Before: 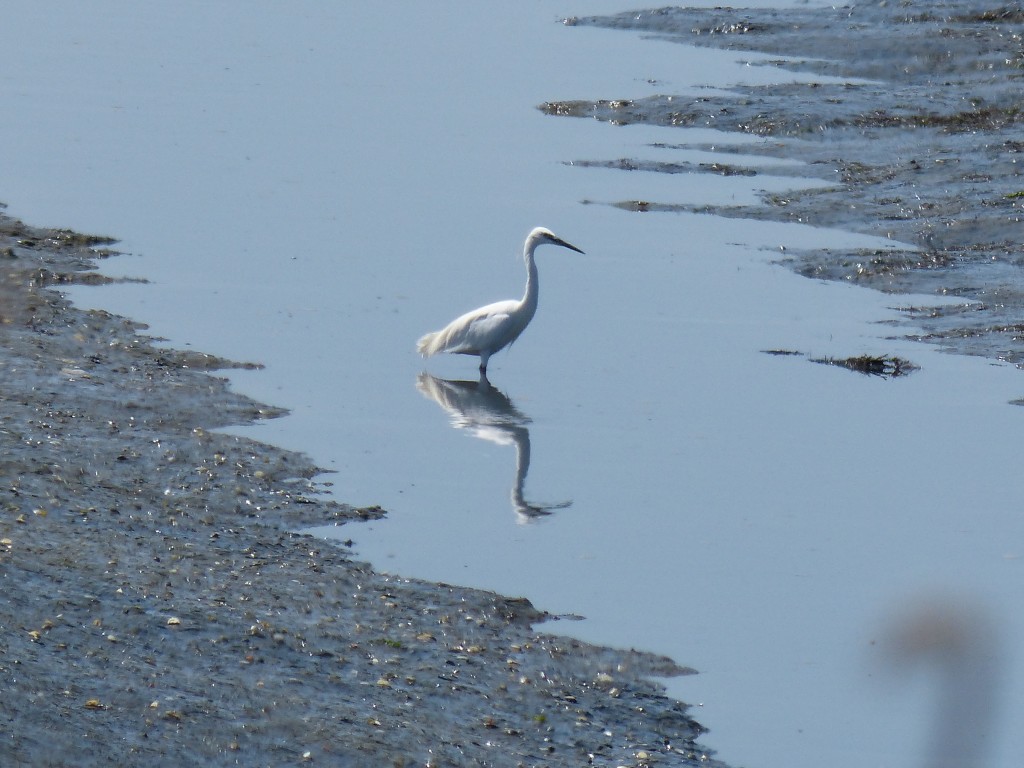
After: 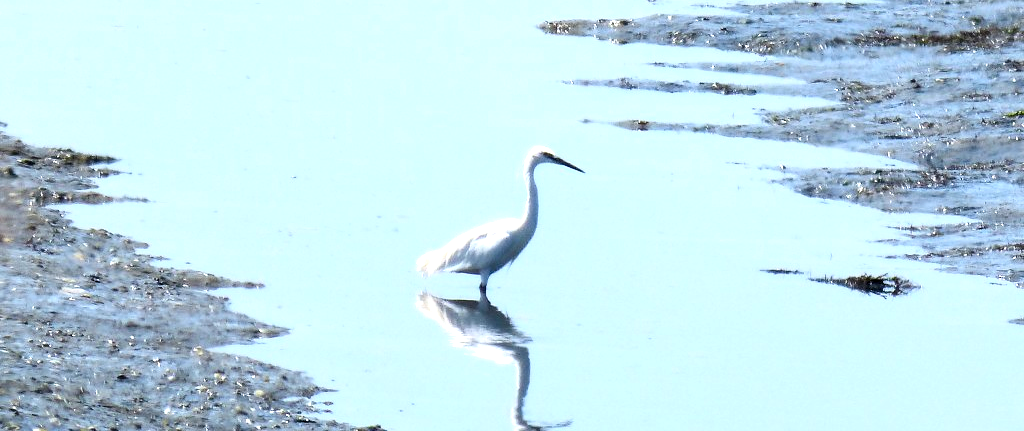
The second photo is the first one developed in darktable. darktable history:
exposure: black level correction 0.001, exposure 1.05 EV, compensate exposure bias true, compensate highlight preservation false
contrast brightness saturation: contrast 0.2, brightness -0.11, saturation 0.1
crop and rotate: top 10.605%, bottom 33.274%
rgb levels: levels [[0.01, 0.419, 0.839], [0, 0.5, 1], [0, 0.5, 1]]
